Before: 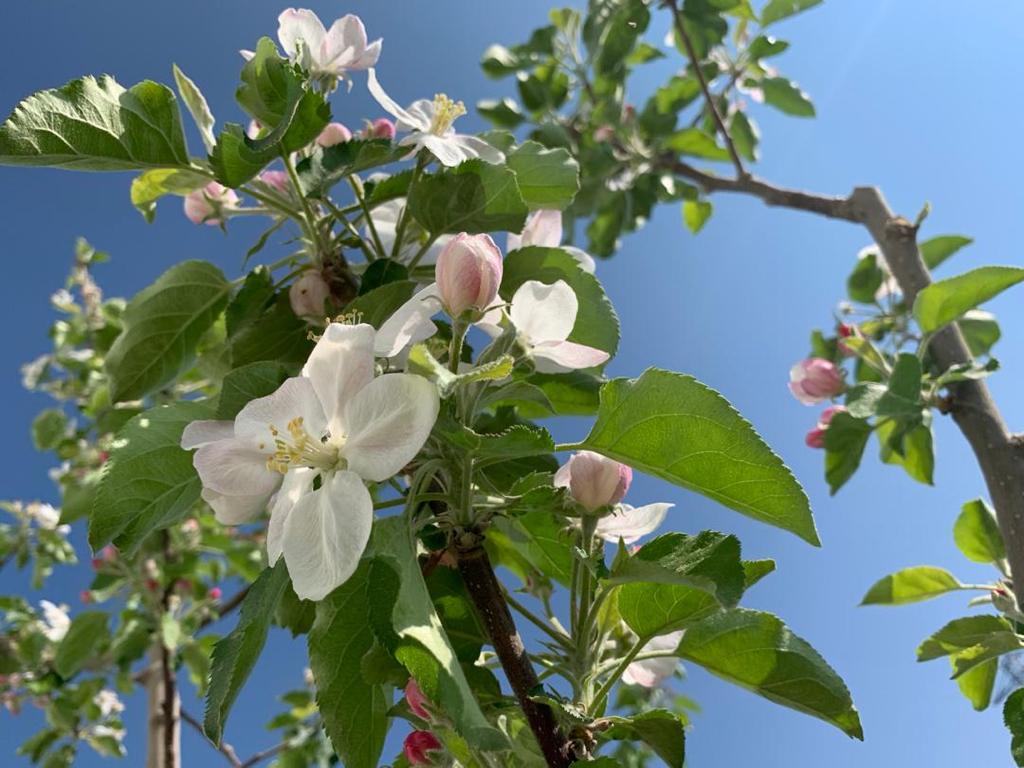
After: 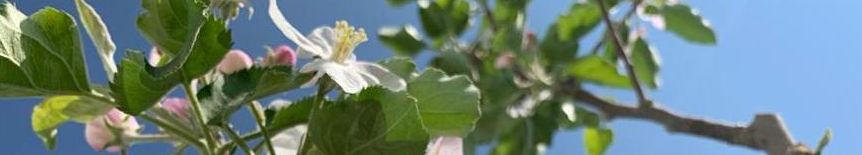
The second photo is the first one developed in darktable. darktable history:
crop and rotate: left 9.672%, top 9.564%, right 6.116%, bottom 70.185%
